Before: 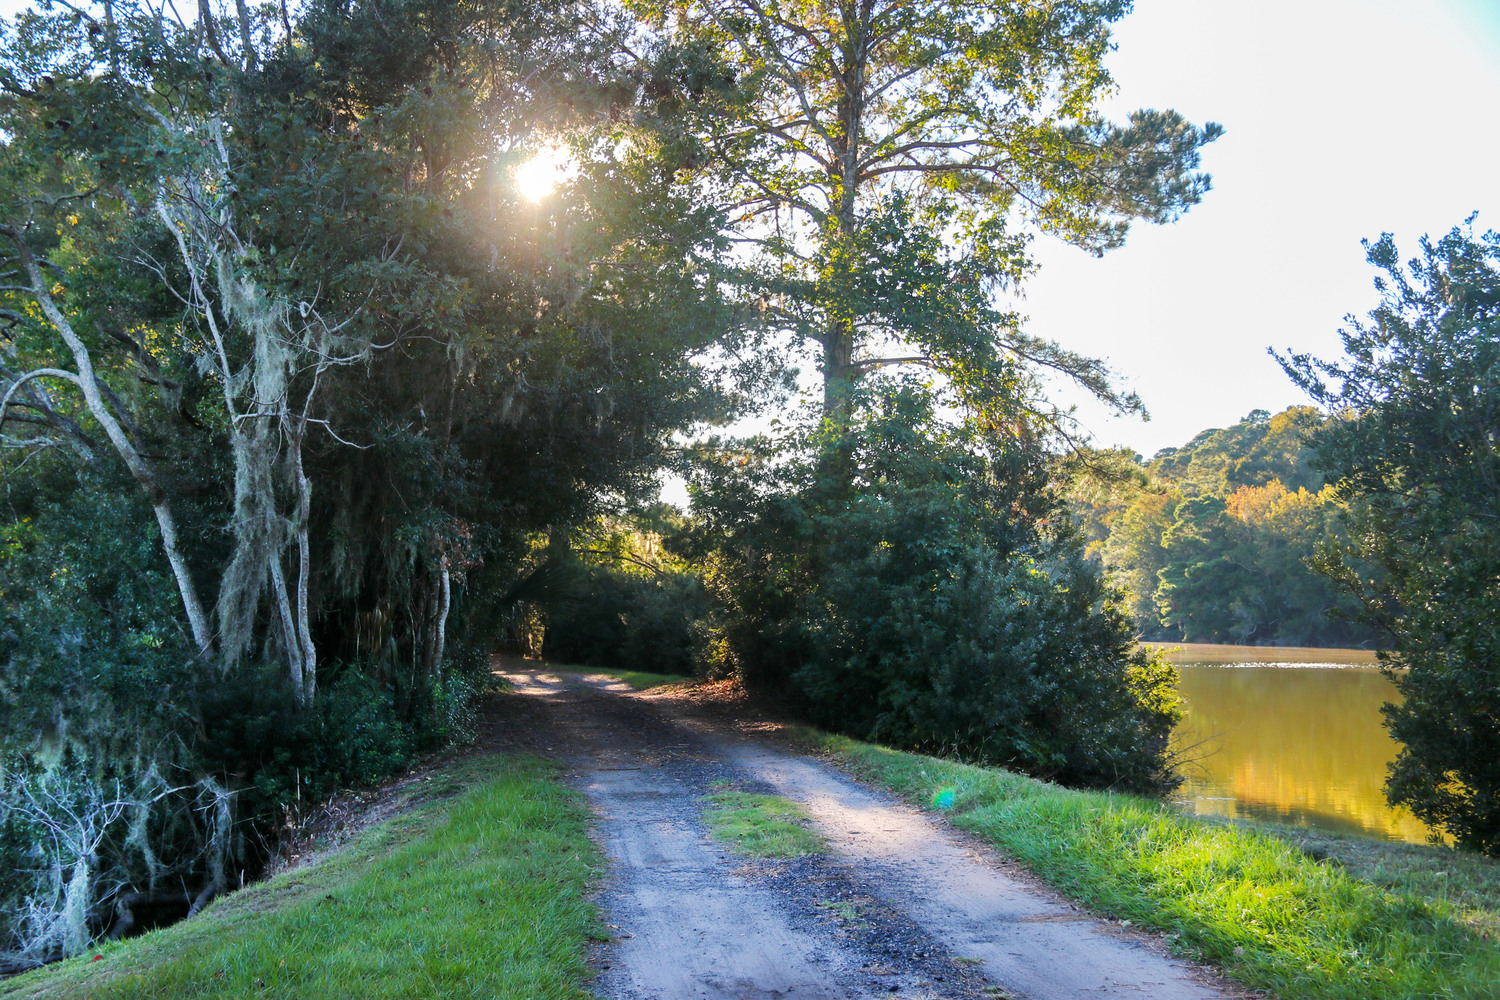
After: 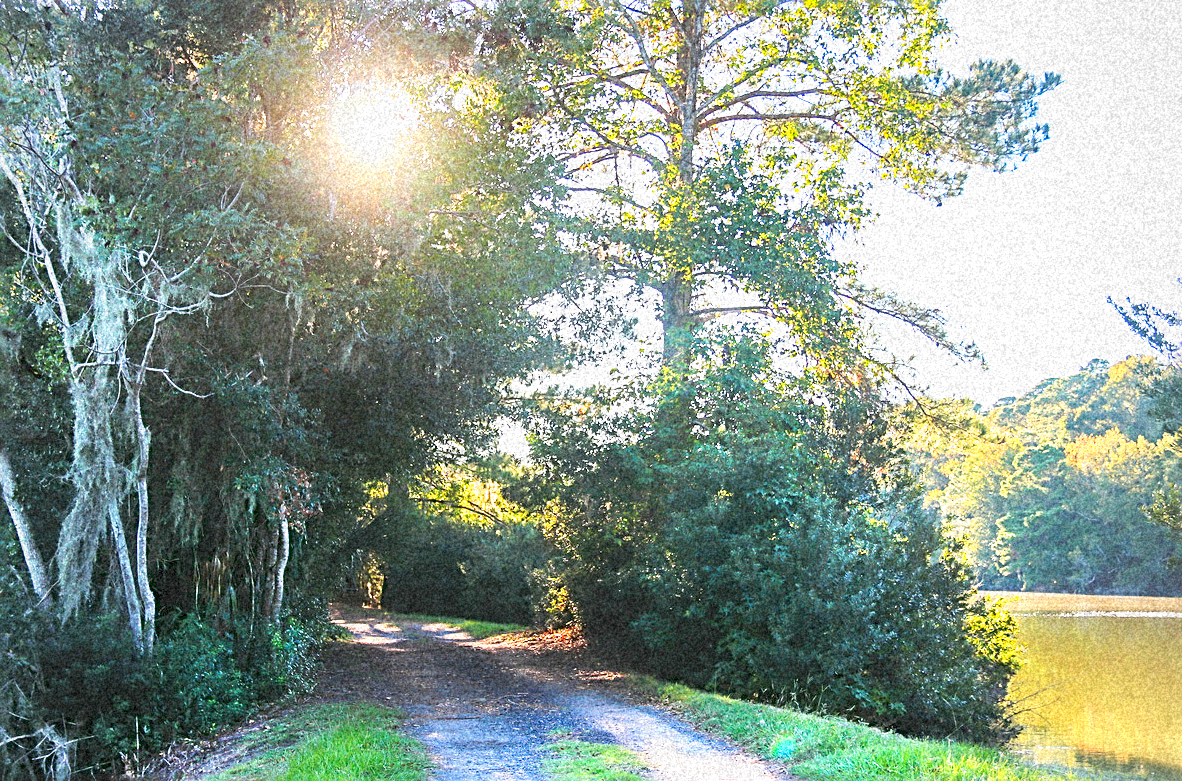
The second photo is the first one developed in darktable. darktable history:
crop and rotate: left 10.77%, top 5.1%, right 10.41%, bottom 16.76%
grain: coarseness 46.9 ISO, strength 50.21%, mid-tones bias 0%
tone curve: curves: ch0 [(0, 0) (0.003, 0.115) (0.011, 0.133) (0.025, 0.157) (0.044, 0.182) (0.069, 0.209) (0.1, 0.239) (0.136, 0.279) (0.177, 0.326) (0.224, 0.379) (0.277, 0.436) (0.335, 0.507) (0.399, 0.587) (0.468, 0.671) (0.543, 0.75) (0.623, 0.837) (0.709, 0.916) (0.801, 0.978) (0.898, 0.985) (1, 1)], preserve colors none
tone equalizer: on, module defaults
contrast brightness saturation: contrast 0.03, brightness 0.06, saturation 0.13
color zones: curves: ch0 [(0, 0.613) (0.01, 0.613) (0.245, 0.448) (0.498, 0.529) (0.642, 0.665) (0.879, 0.777) (0.99, 0.613)]; ch1 [(0, 0) (0.143, 0) (0.286, 0) (0.429, 0) (0.571, 0) (0.714, 0) (0.857, 0)], mix -121.96%
vignetting: brightness -0.167
sharpen: radius 2.676, amount 0.669
